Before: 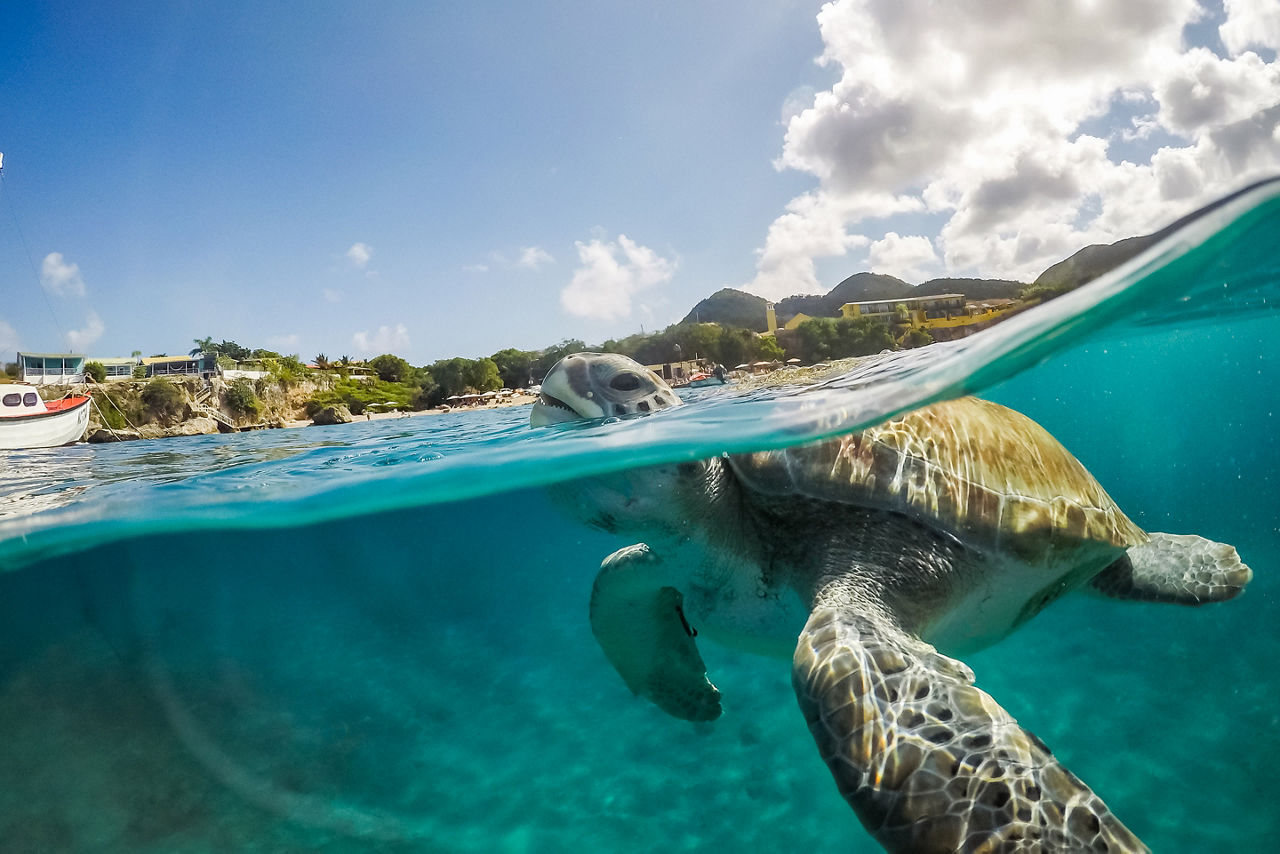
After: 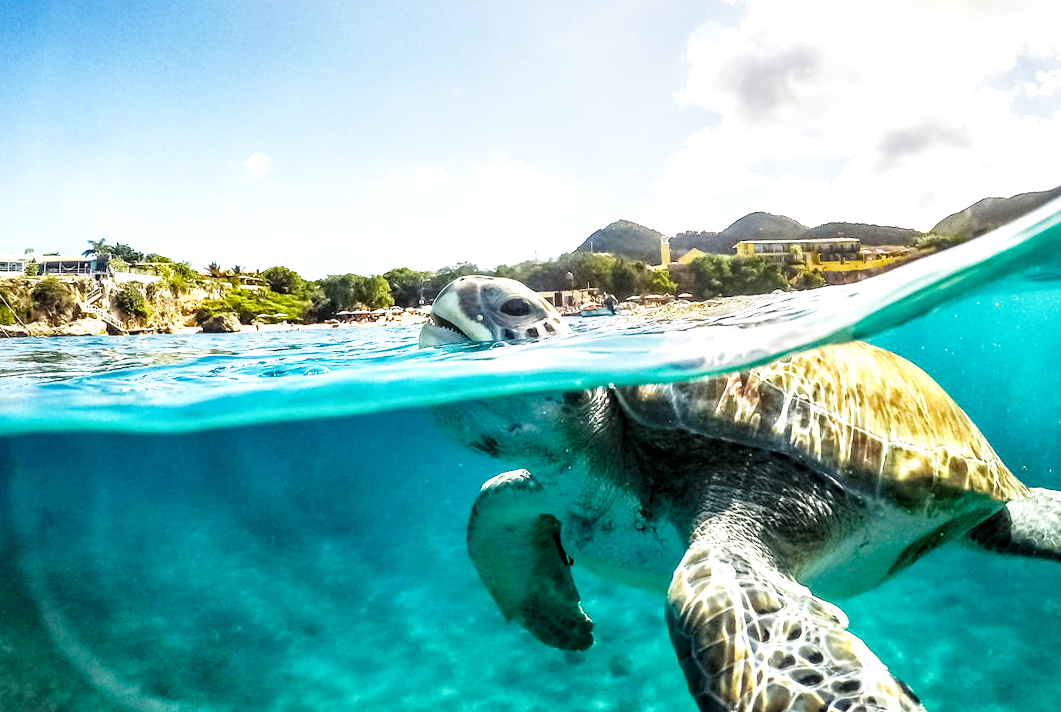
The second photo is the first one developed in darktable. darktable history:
crop and rotate: angle -3.29°, left 5.336%, top 5.206%, right 4.77%, bottom 4.317%
base curve: curves: ch0 [(0, 0) (0.026, 0.03) (0.109, 0.232) (0.351, 0.748) (0.669, 0.968) (1, 1)], preserve colors none
local contrast: detail 150%
